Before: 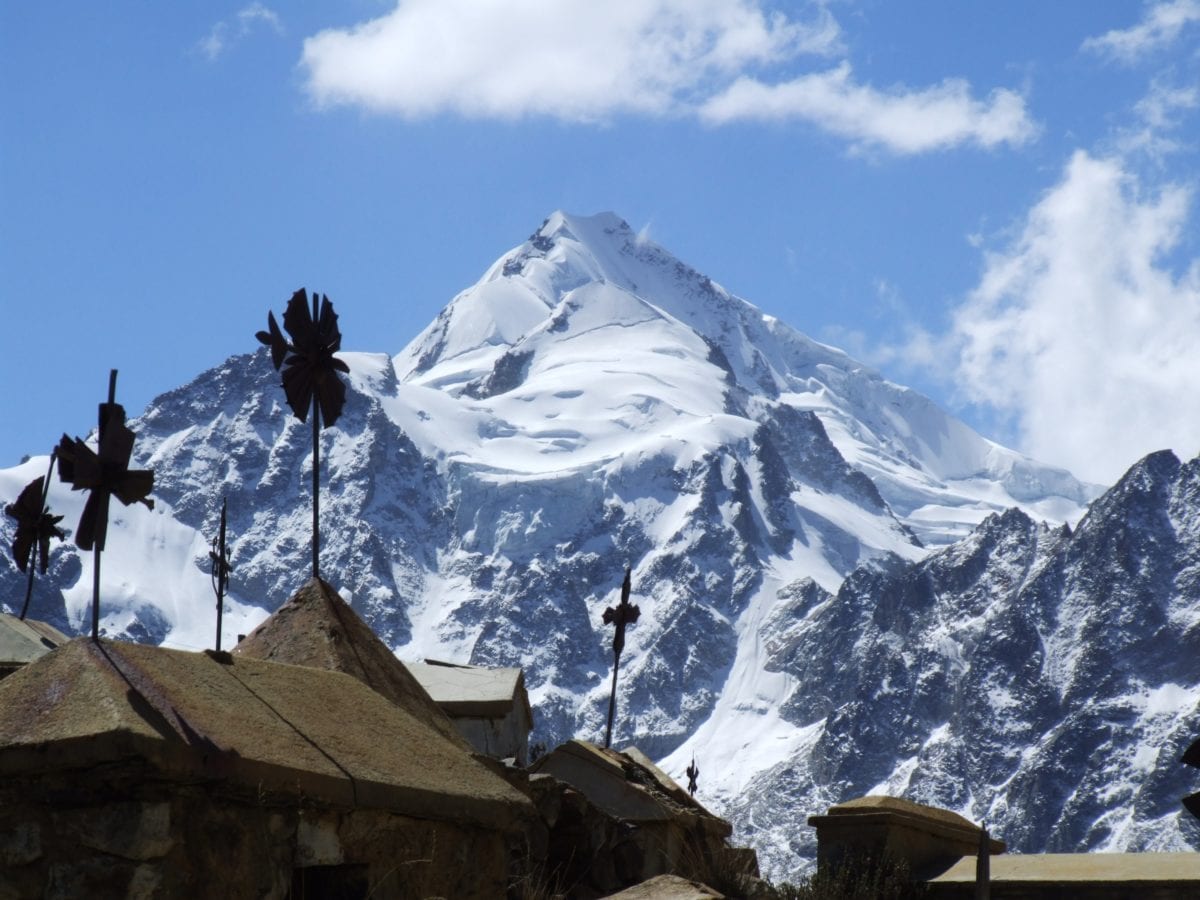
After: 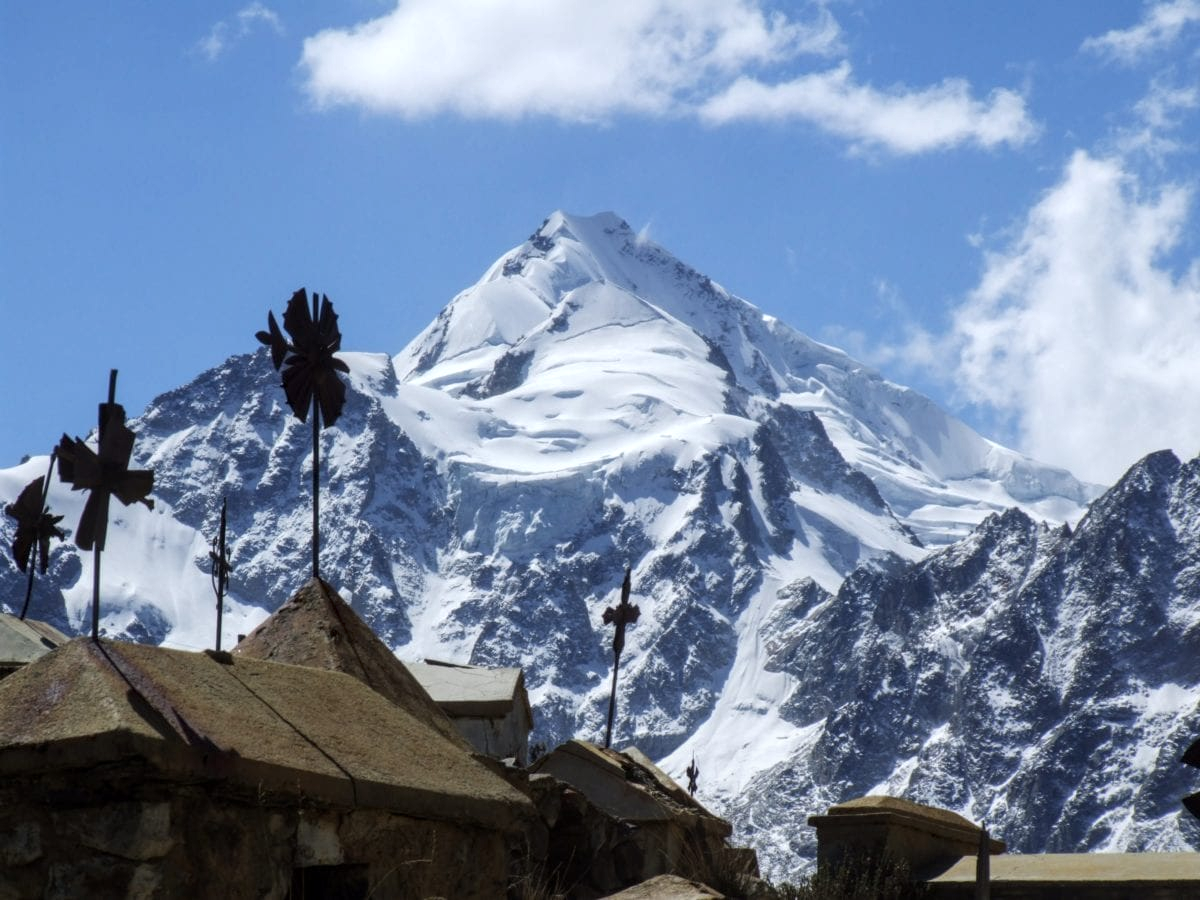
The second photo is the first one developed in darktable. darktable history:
local contrast: on, module defaults
exposure: exposure -0.014 EV, compensate highlight preservation false
